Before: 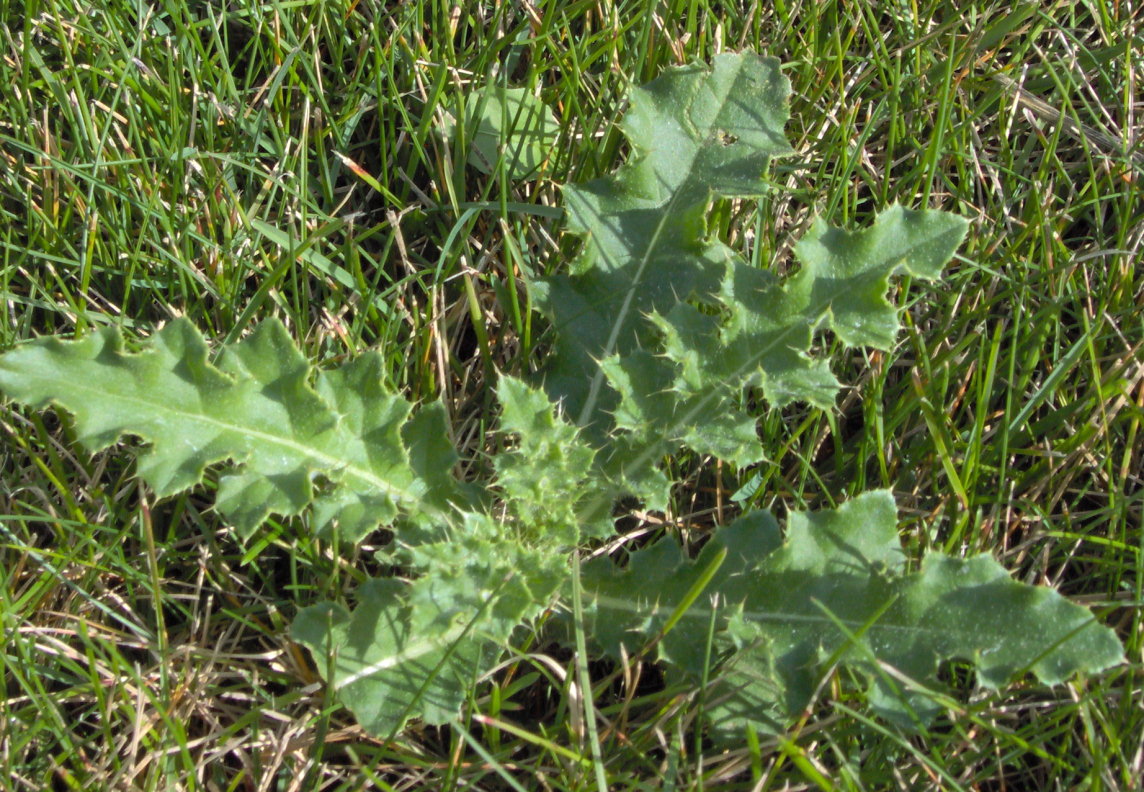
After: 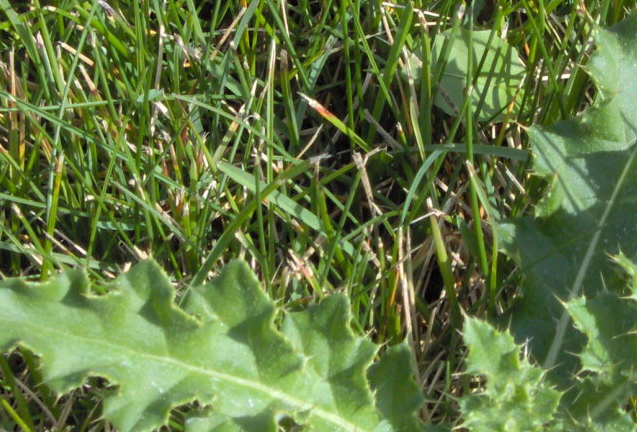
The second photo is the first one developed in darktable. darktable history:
crop and rotate: left 3.026%, top 7.368%, right 41.206%, bottom 38.048%
